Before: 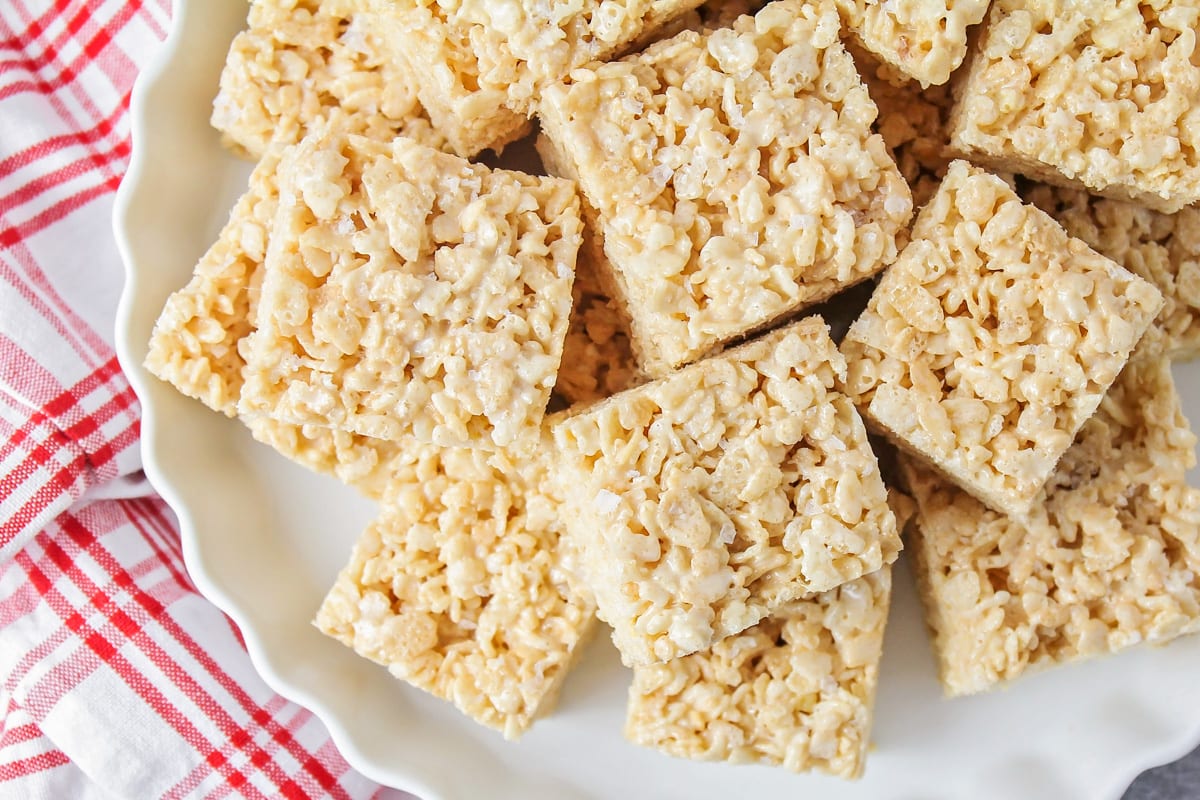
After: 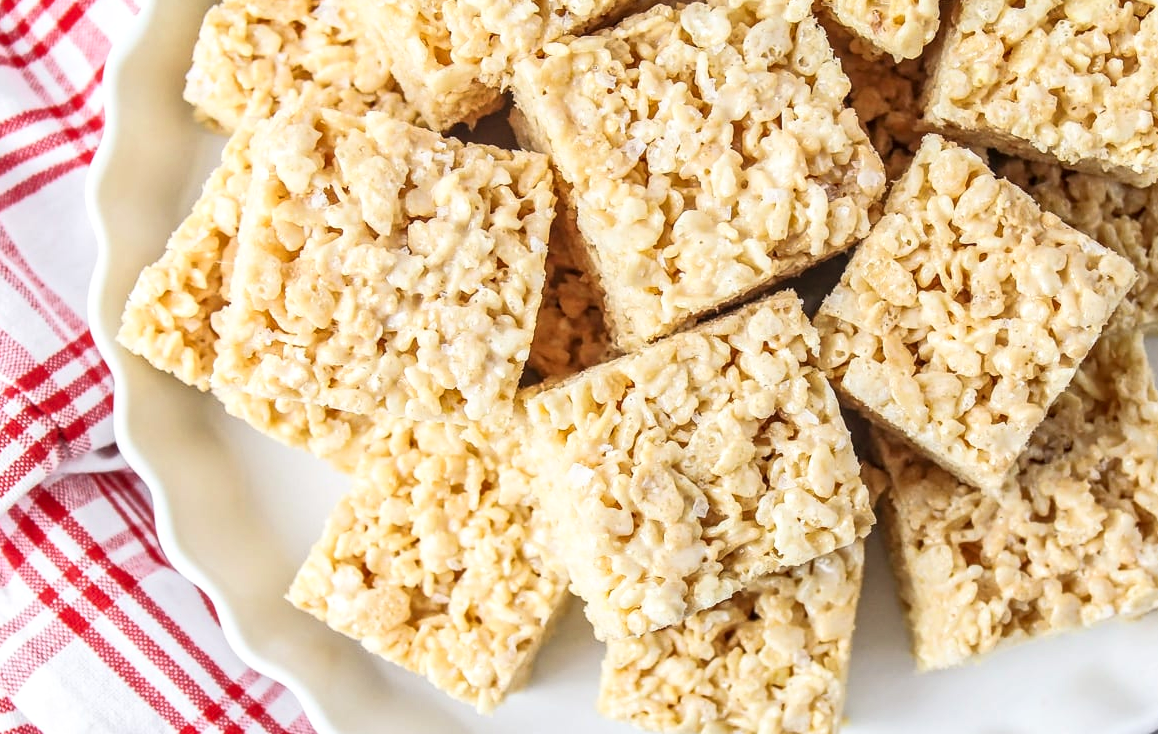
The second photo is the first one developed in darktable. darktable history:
crop: left 2.281%, top 3.256%, right 1.191%, bottom 4.905%
local contrast: on, module defaults
base curve: curves: ch0 [(0, 0) (0.257, 0.25) (0.482, 0.586) (0.757, 0.871) (1, 1)]
